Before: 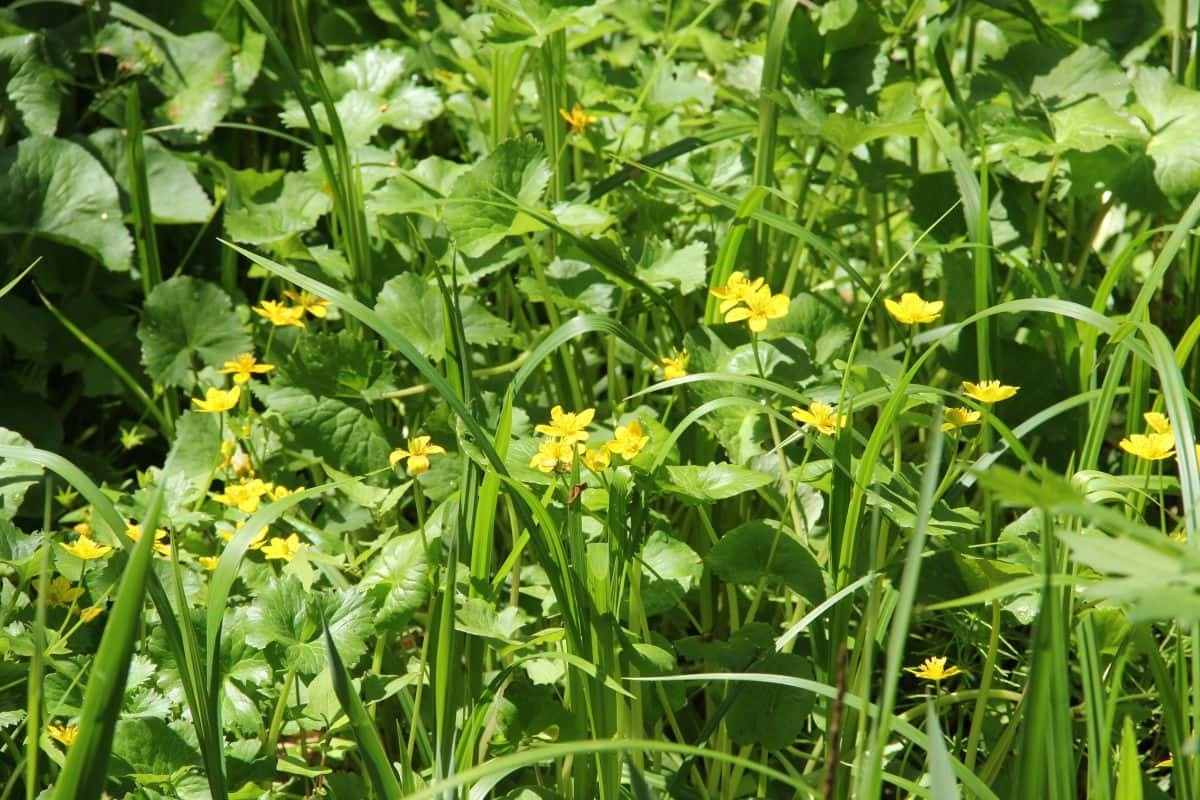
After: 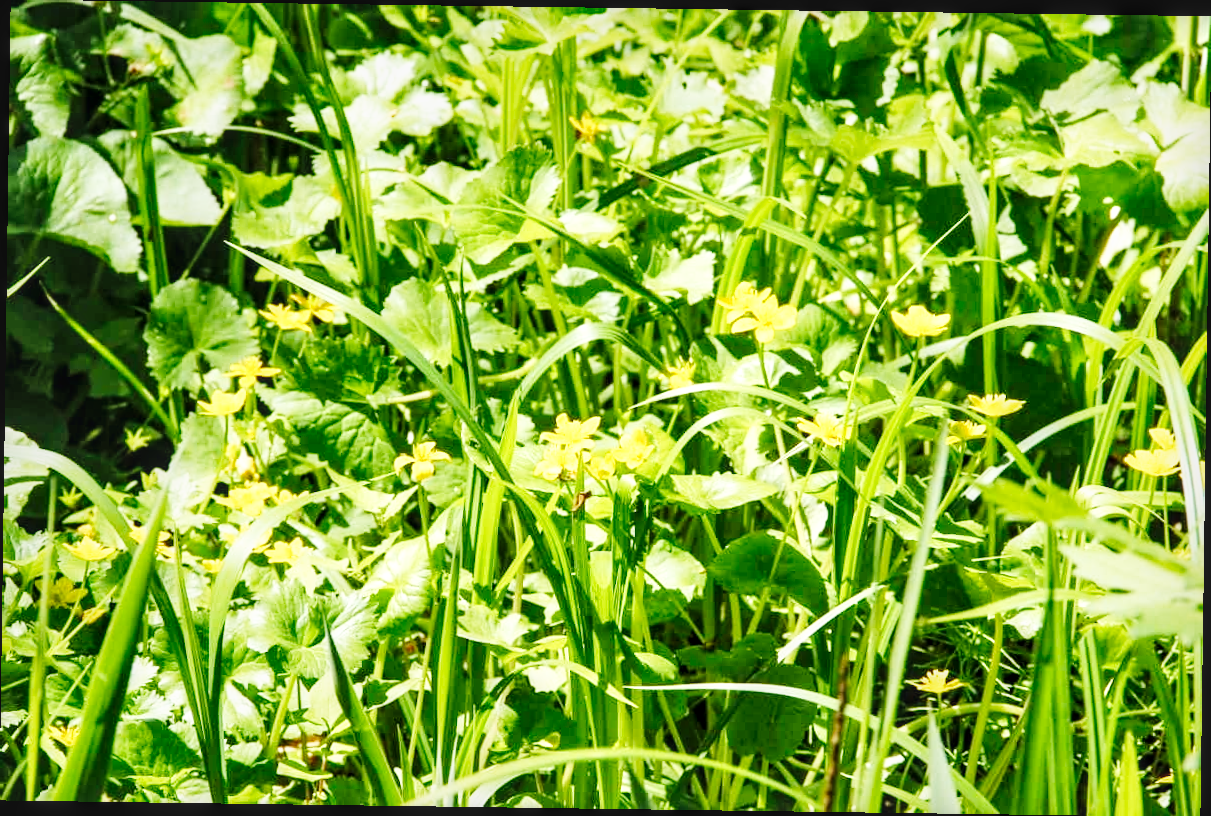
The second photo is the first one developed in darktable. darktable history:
local contrast: detail 130%
rotate and perspective: rotation 0.8°, automatic cropping off
base curve: curves: ch0 [(0, 0.003) (0.001, 0.002) (0.006, 0.004) (0.02, 0.022) (0.048, 0.086) (0.094, 0.234) (0.162, 0.431) (0.258, 0.629) (0.385, 0.8) (0.548, 0.918) (0.751, 0.988) (1, 1)], preserve colors none
